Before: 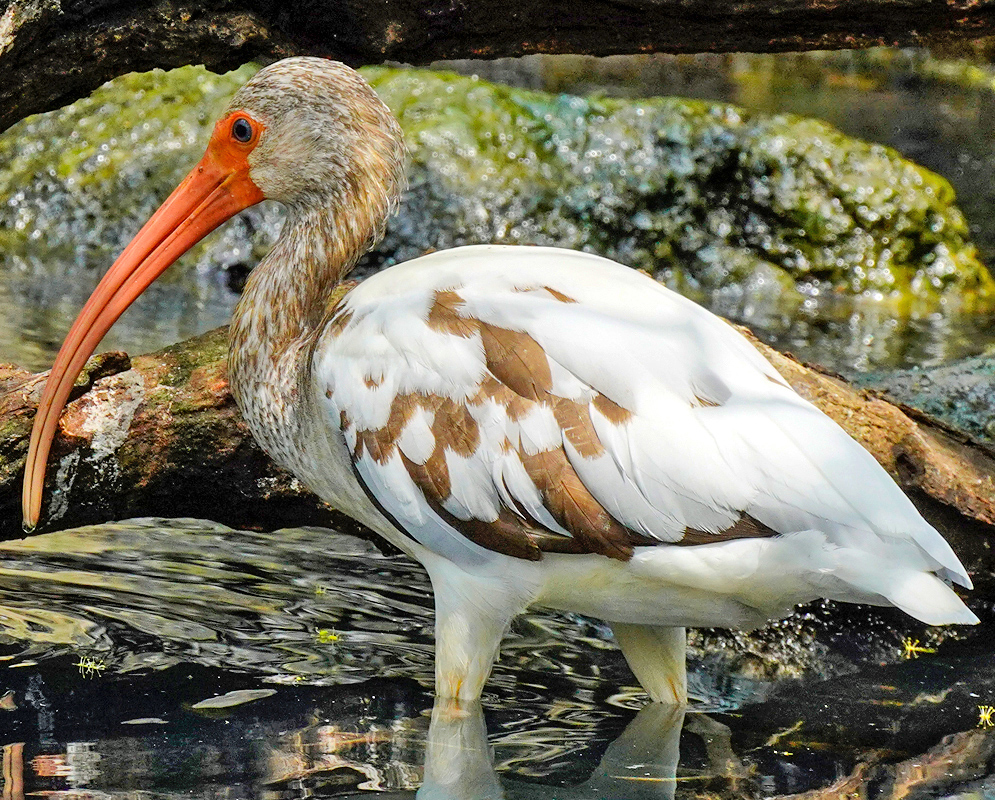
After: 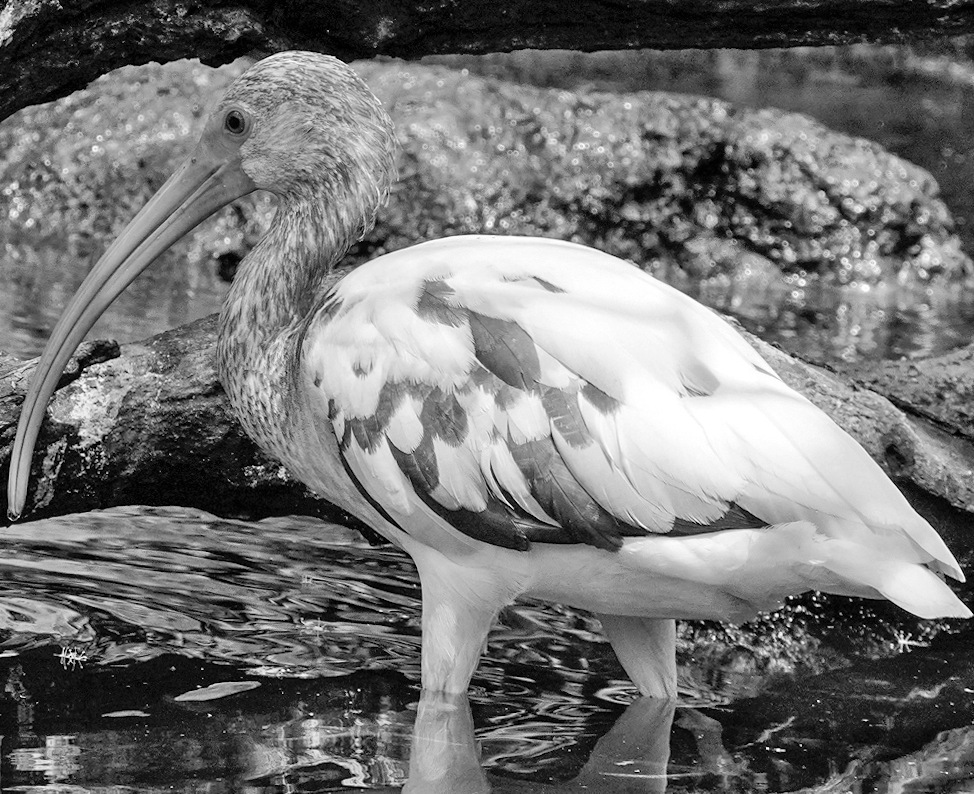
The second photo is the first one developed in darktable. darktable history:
rotate and perspective: rotation 0.226°, lens shift (vertical) -0.042, crop left 0.023, crop right 0.982, crop top 0.006, crop bottom 0.994
monochrome: on, module defaults
